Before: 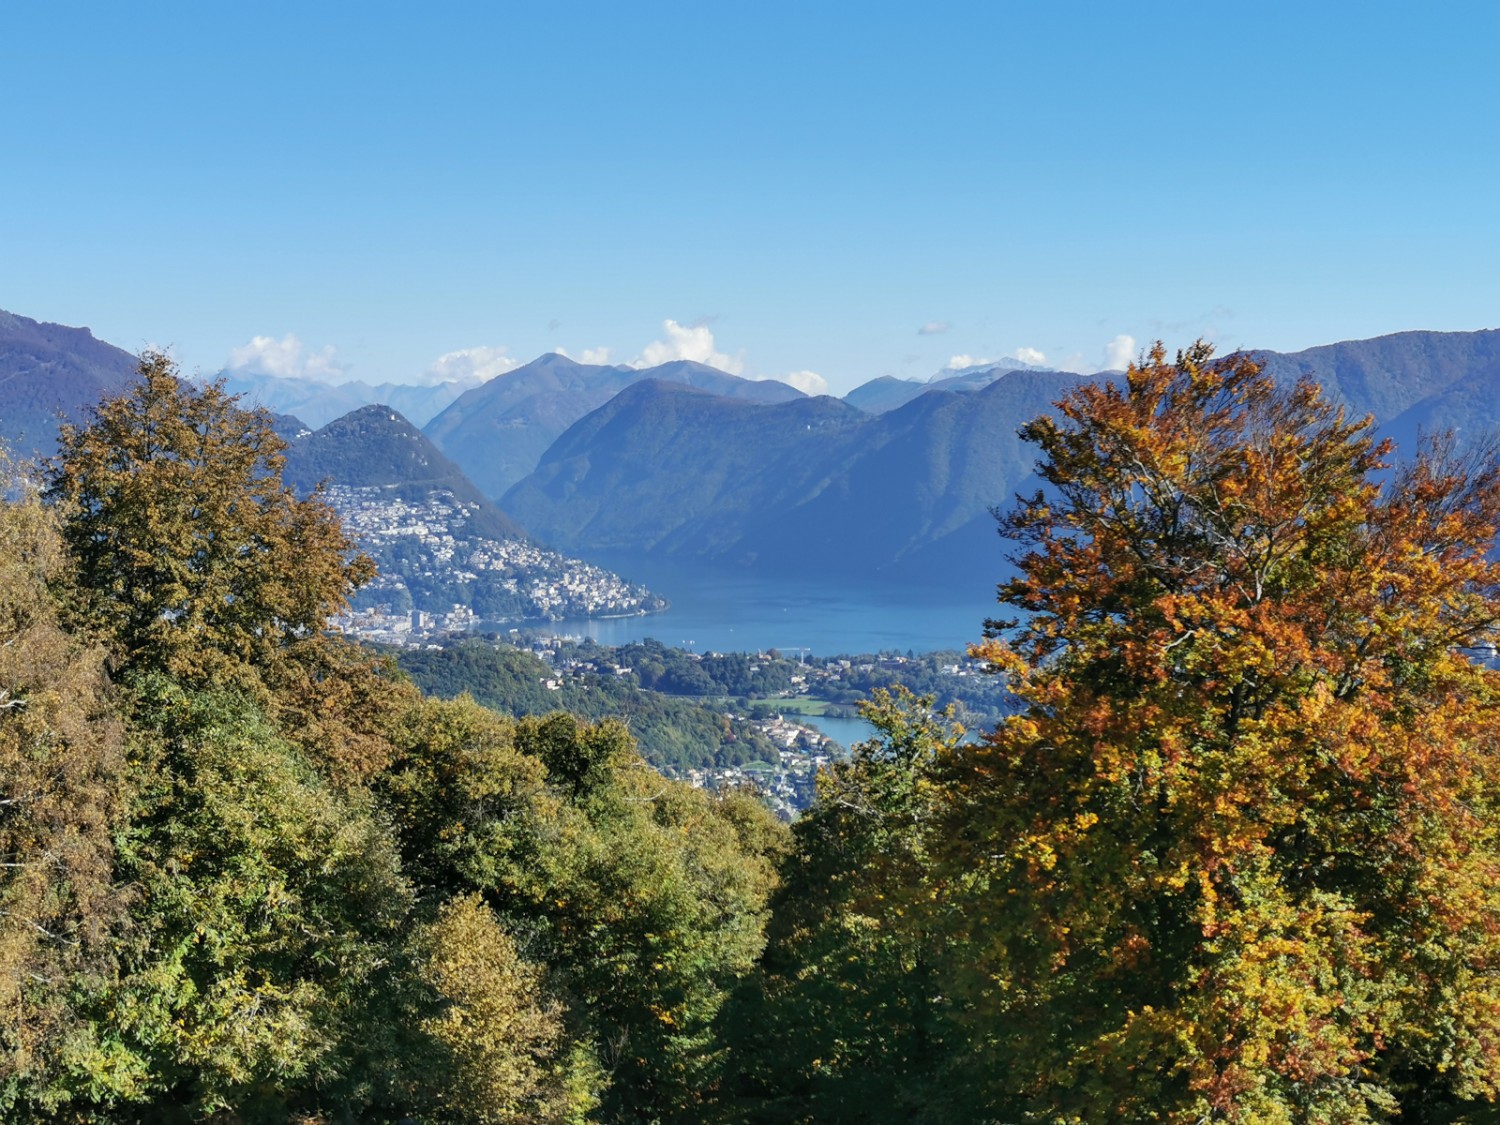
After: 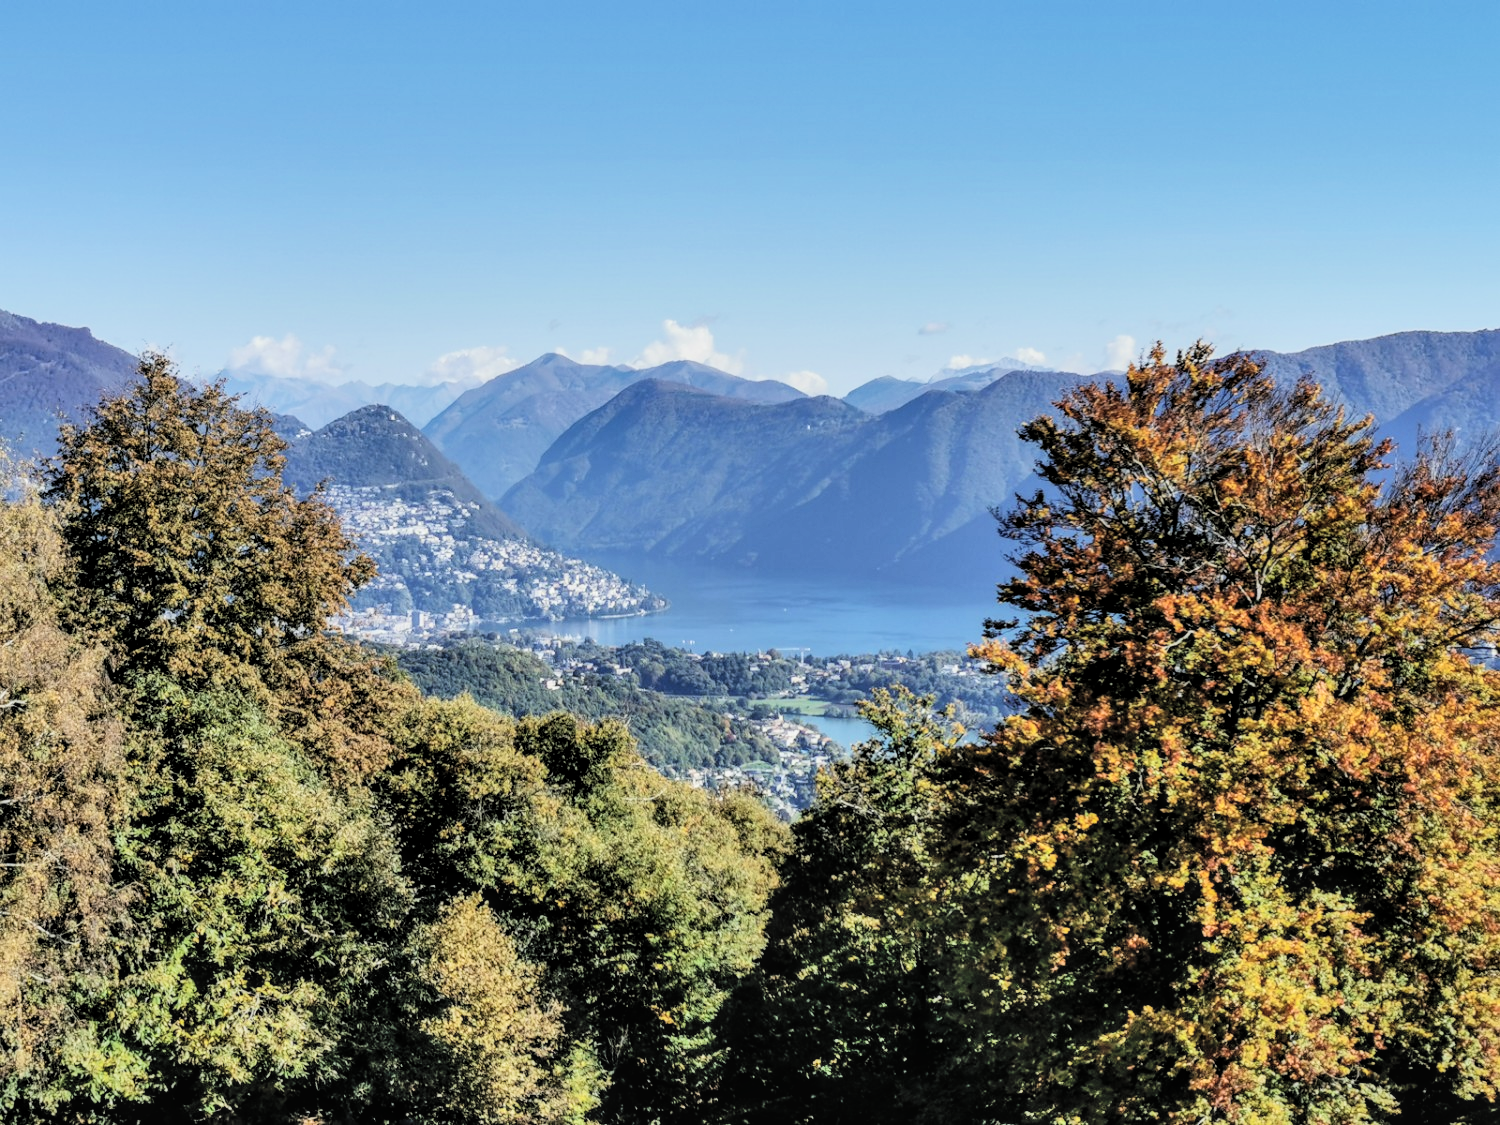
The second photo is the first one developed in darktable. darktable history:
shadows and highlights: low approximation 0.01, soften with gaussian
local contrast: on, module defaults
filmic rgb: black relative exposure -5 EV, hardness 2.88, contrast 1.3
contrast brightness saturation: contrast 0.14, brightness 0.21
